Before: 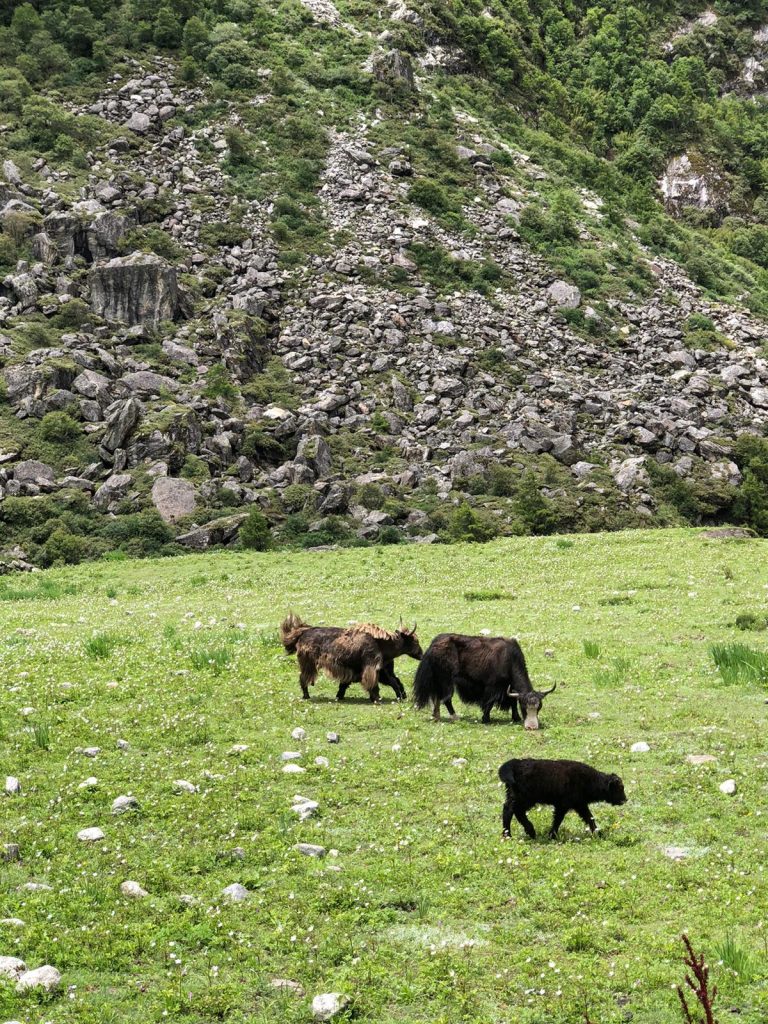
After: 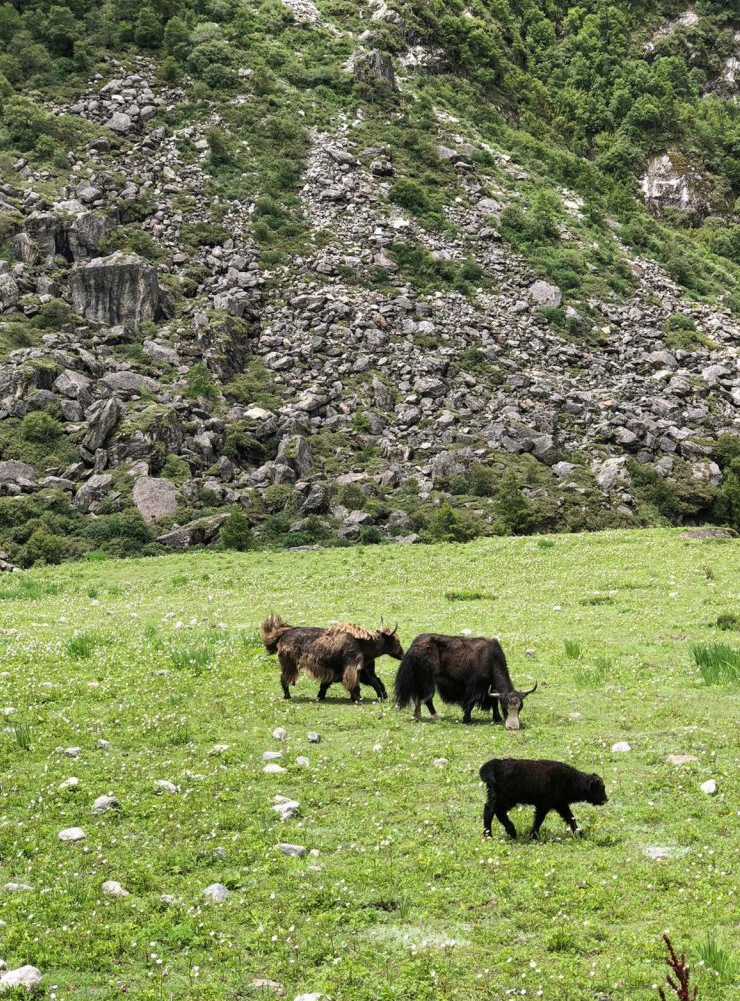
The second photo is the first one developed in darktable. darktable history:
crop and rotate: left 2.536%, right 1.107%, bottom 2.246%
local contrast: mode bilateral grid, contrast 100, coarseness 100, detail 91%, midtone range 0.2
